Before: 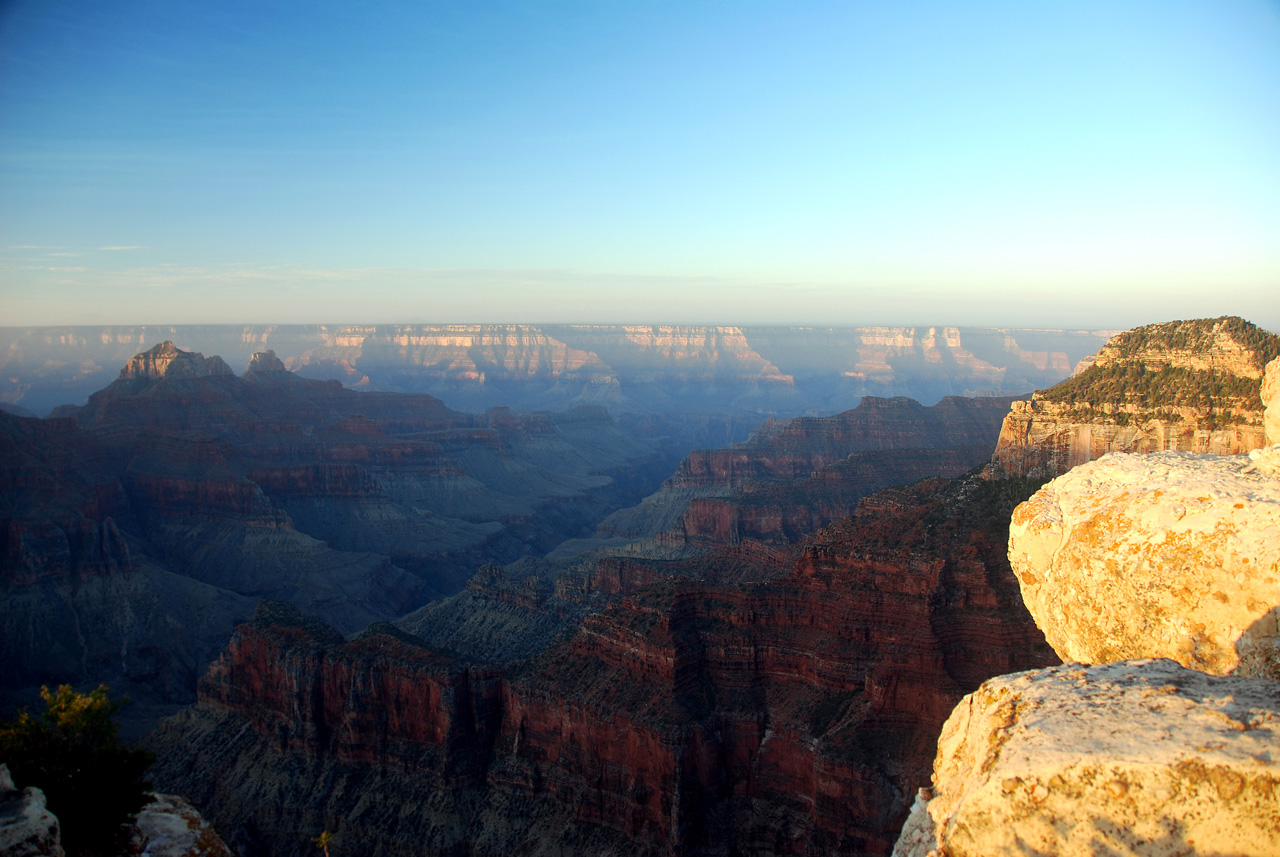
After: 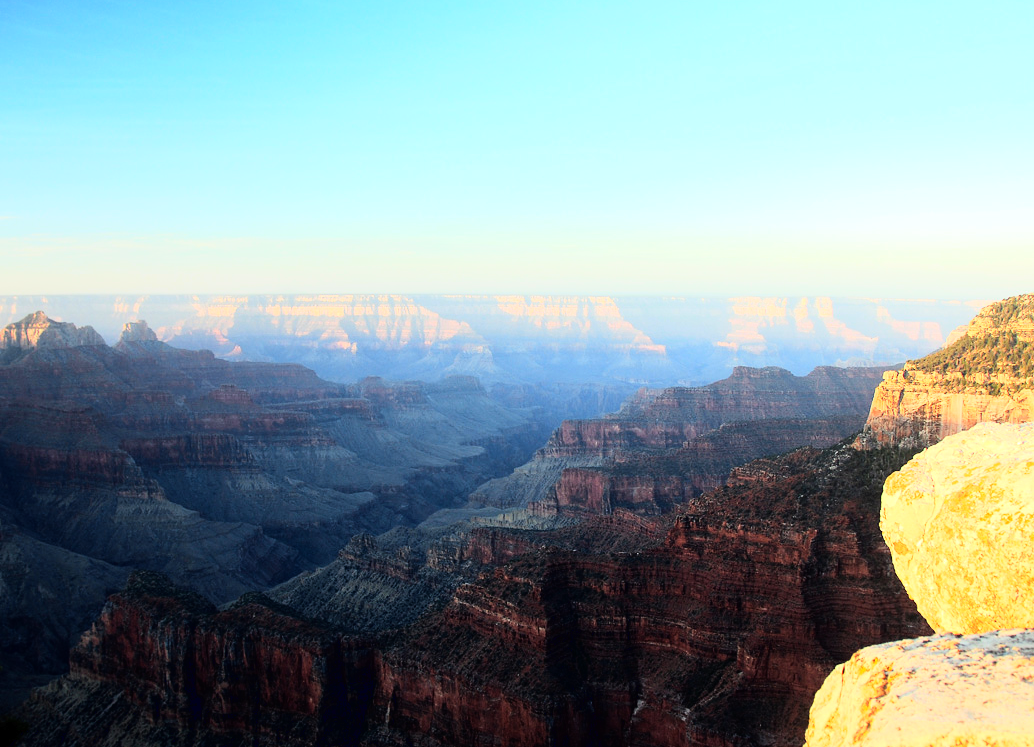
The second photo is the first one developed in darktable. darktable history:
crop: left 10.011%, top 3.505%, right 9.204%, bottom 9.31%
base curve: curves: ch0 [(0, 0) (0, 0.001) (0.001, 0.001) (0.004, 0.002) (0.007, 0.004) (0.015, 0.013) (0.033, 0.045) (0.052, 0.096) (0.075, 0.17) (0.099, 0.241) (0.163, 0.42) (0.219, 0.55) (0.259, 0.616) (0.327, 0.722) (0.365, 0.765) (0.522, 0.873) (0.547, 0.881) (0.689, 0.919) (0.826, 0.952) (1, 1)]
